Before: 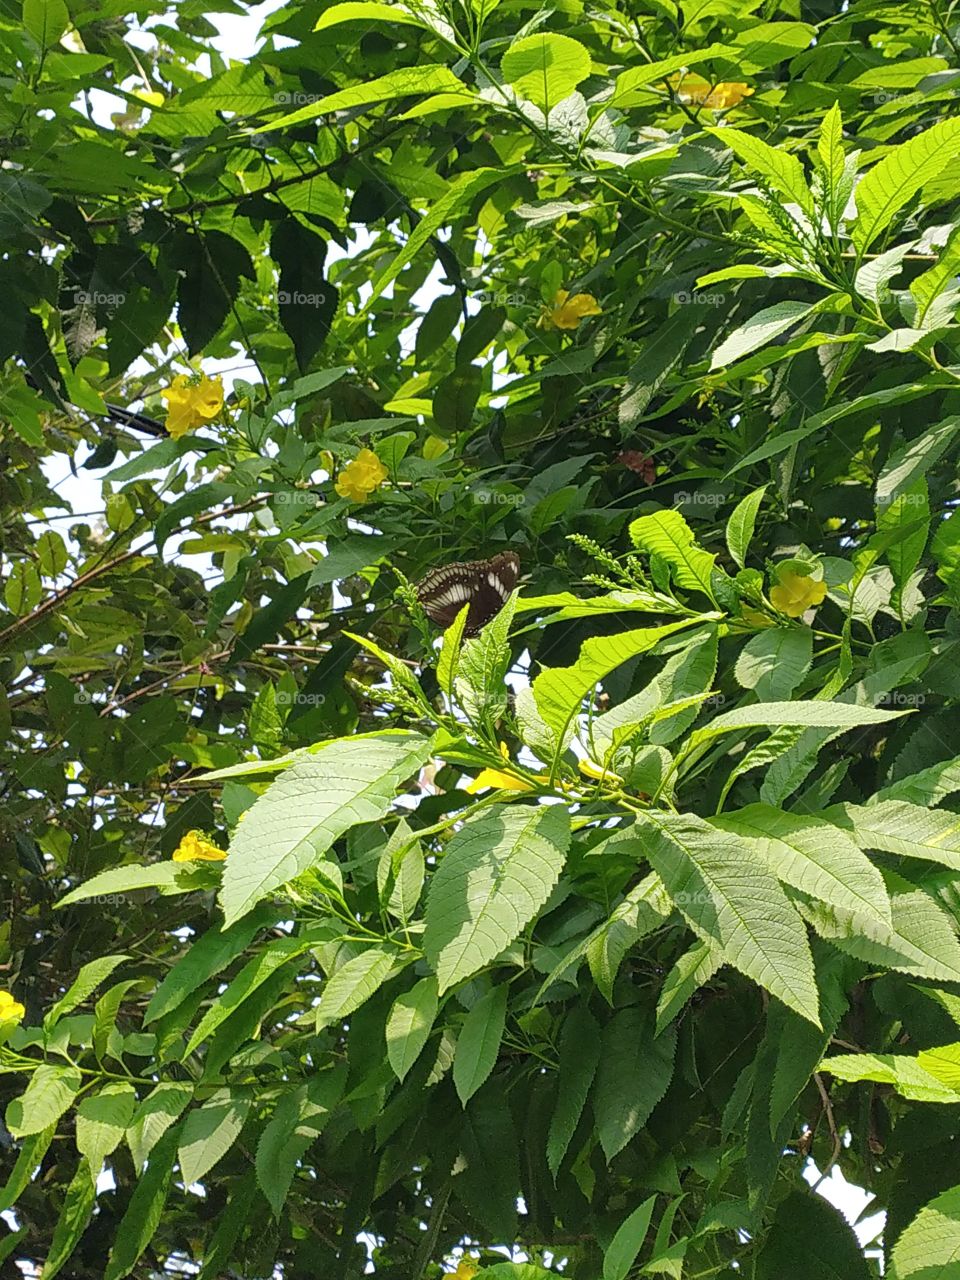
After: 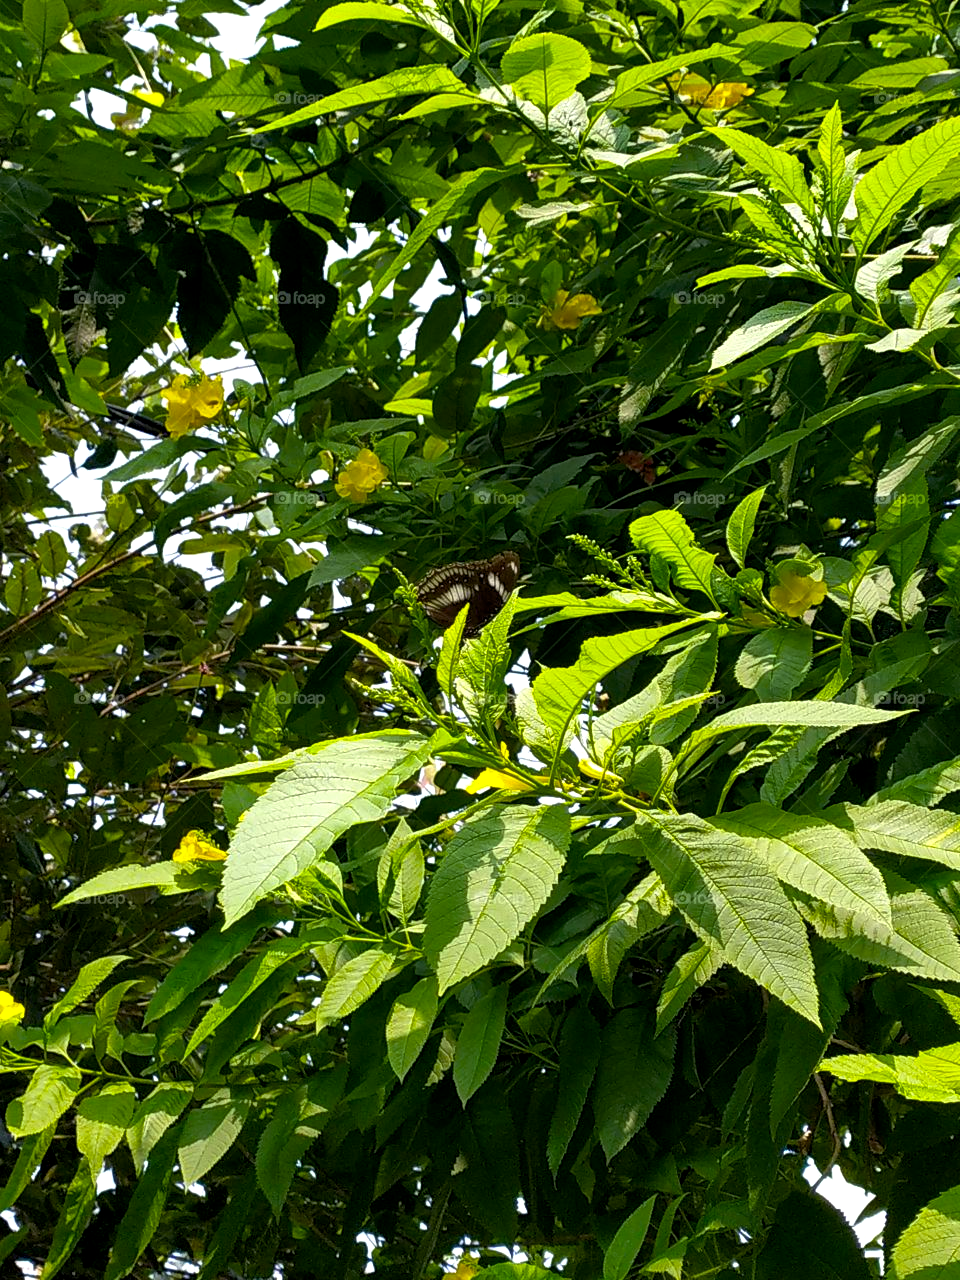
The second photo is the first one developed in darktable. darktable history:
exposure: black level correction 0.011, exposure -0.484 EV, compensate exposure bias true, compensate highlight preservation false
color balance rgb: highlights gain › luminance 14.534%, perceptual saturation grading › global saturation 31.261%, perceptual brilliance grading › global brilliance 15.275%, perceptual brilliance grading › shadows -35.699%
